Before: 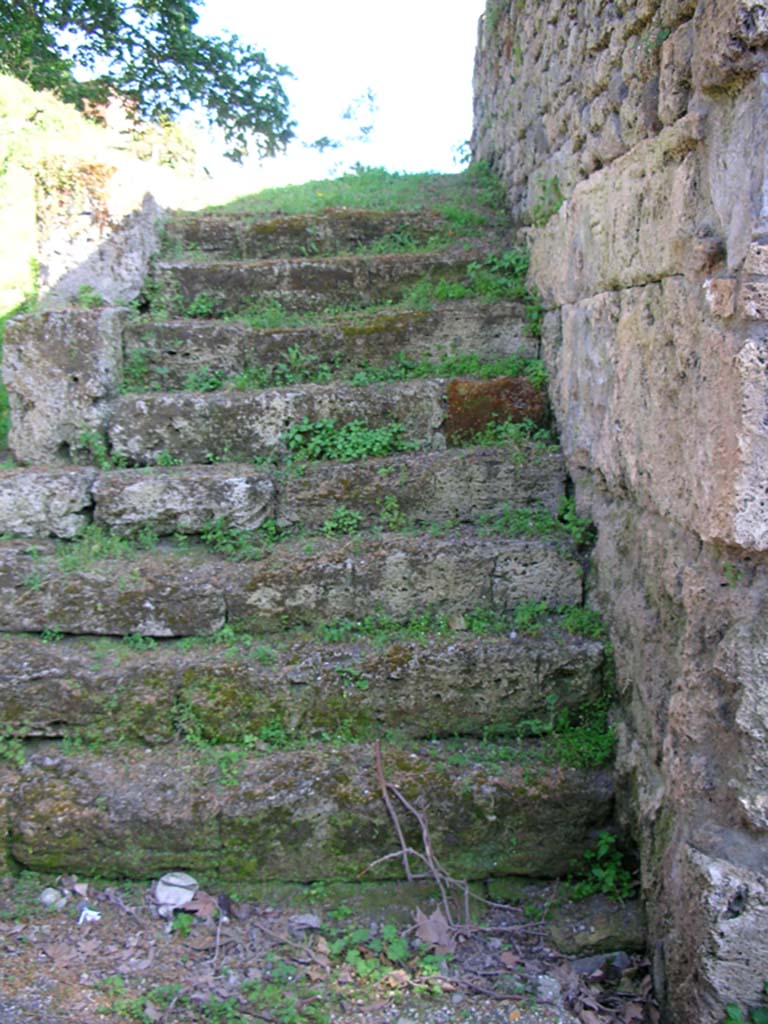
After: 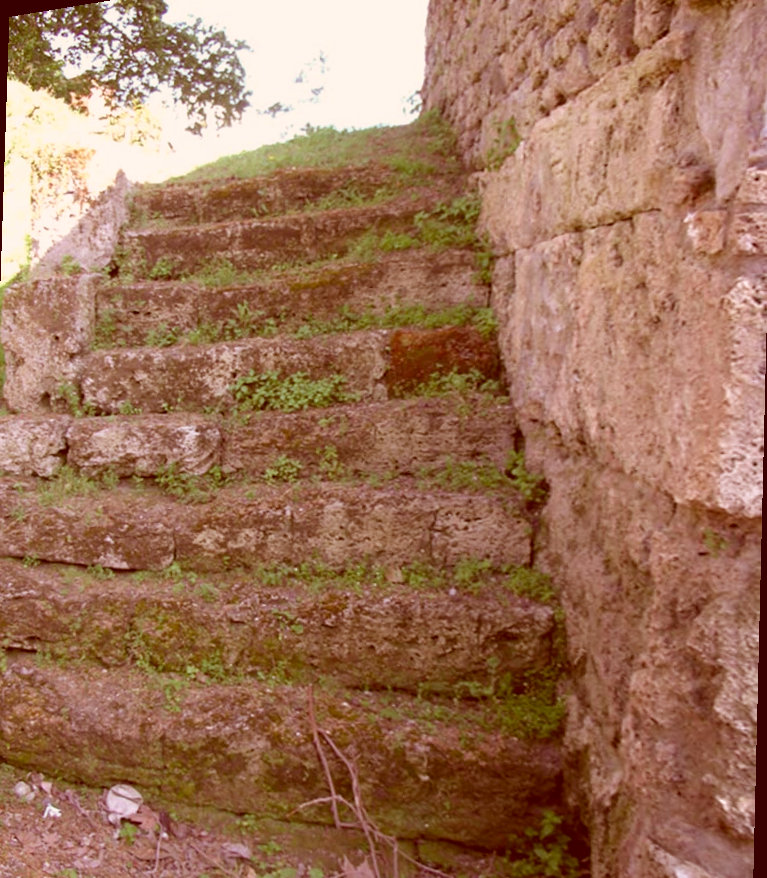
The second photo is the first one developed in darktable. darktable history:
color correction: highlights a* 9.03, highlights b* 8.71, shadows a* 40, shadows b* 40, saturation 0.8
color balance: lift [1.004, 1.002, 1.002, 0.998], gamma [1, 1.007, 1.002, 0.993], gain [1, 0.977, 1.013, 1.023], contrast -3.64%
rotate and perspective: rotation 1.69°, lens shift (vertical) -0.023, lens shift (horizontal) -0.291, crop left 0.025, crop right 0.988, crop top 0.092, crop bottom 0.842
